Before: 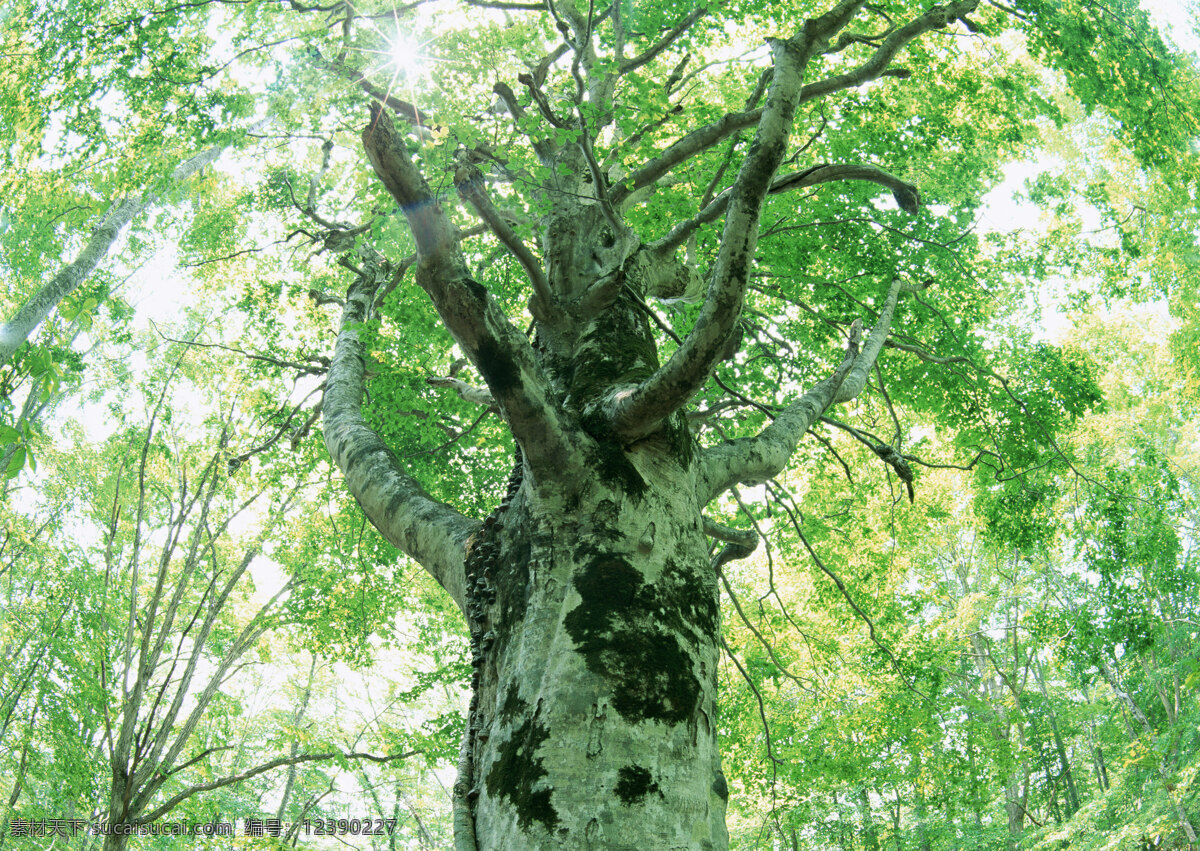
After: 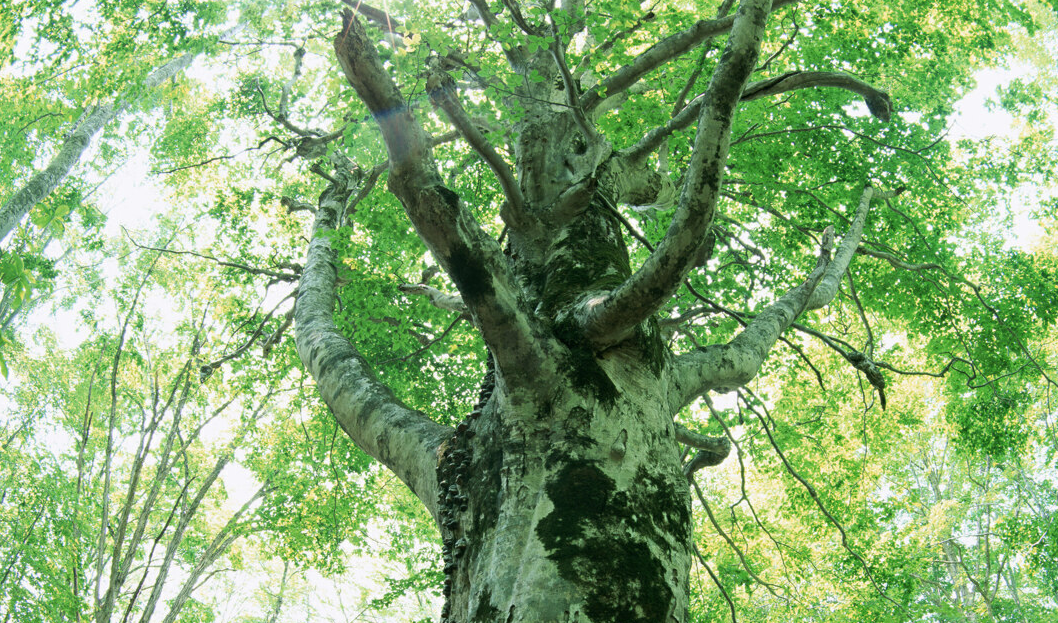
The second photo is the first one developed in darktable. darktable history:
crop and rotate: left 2.415%, top 11.011%, right 9.397%, bottom 15.673%
